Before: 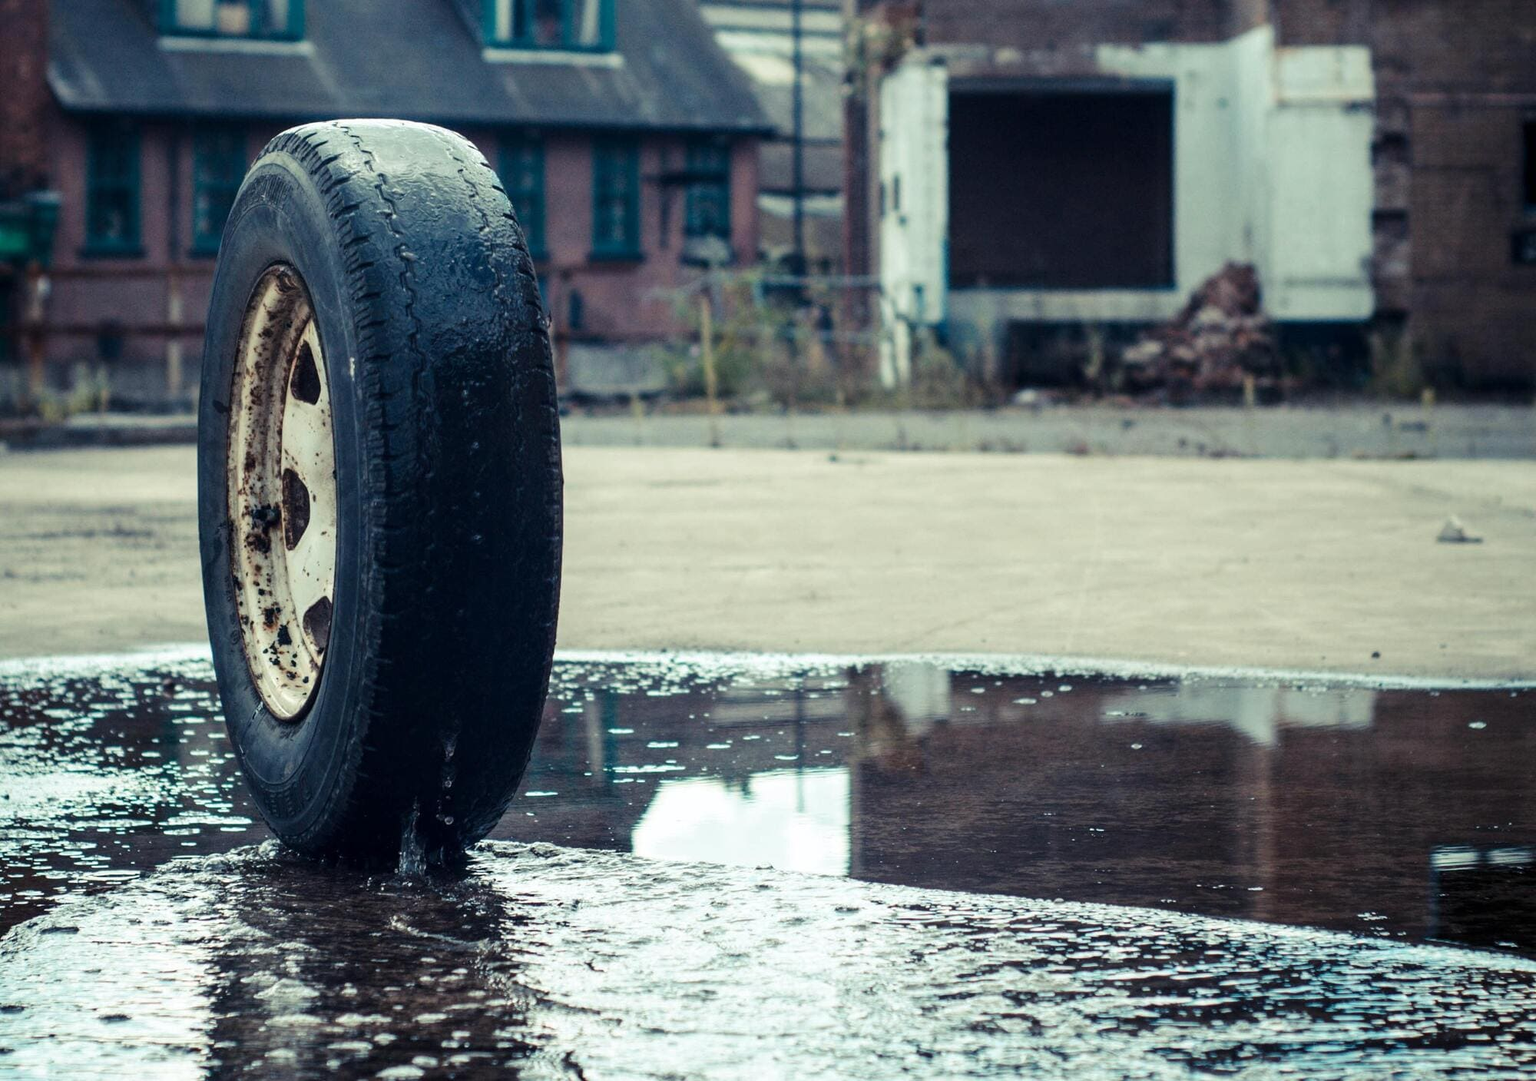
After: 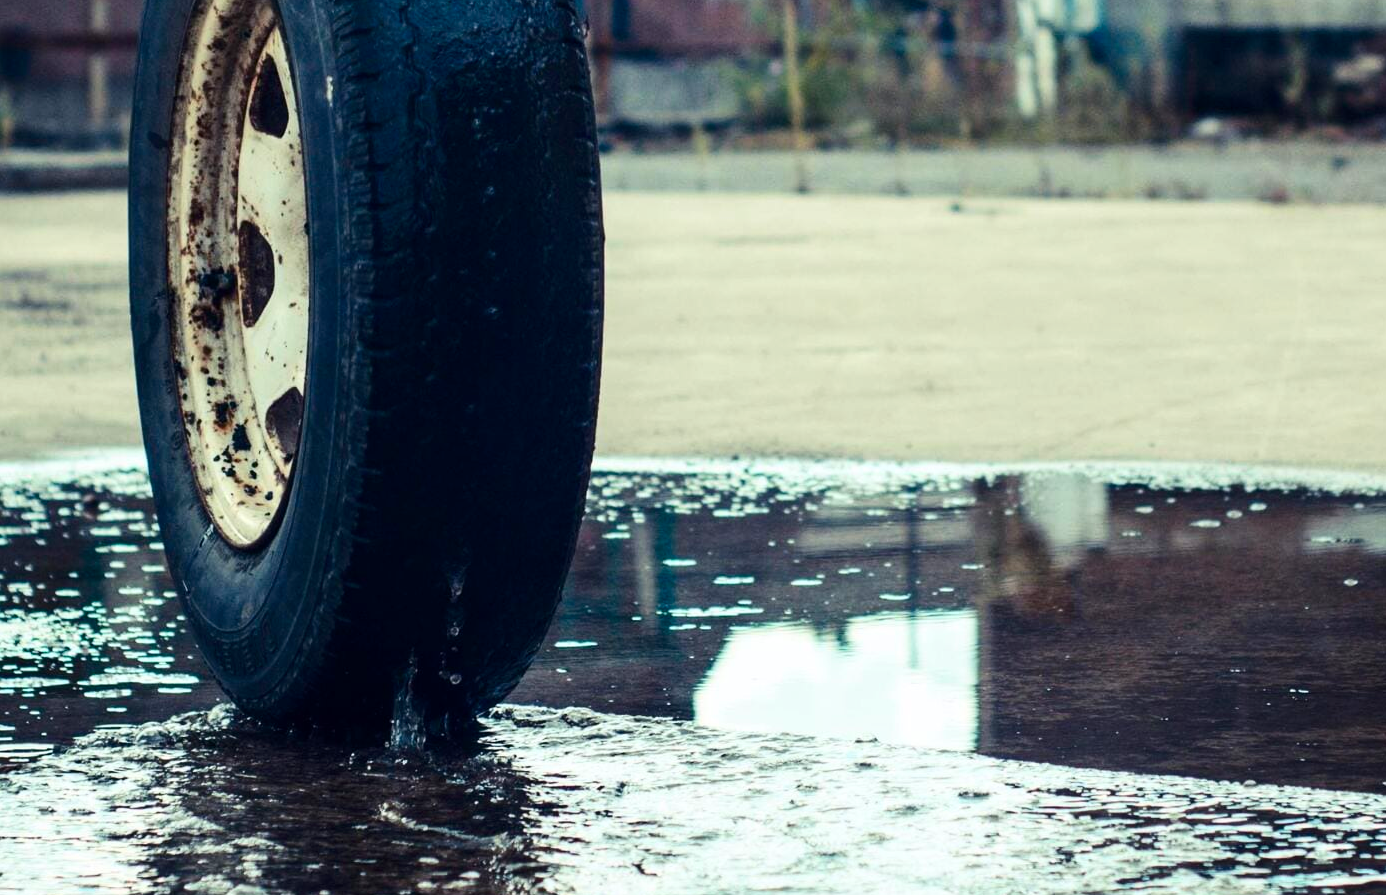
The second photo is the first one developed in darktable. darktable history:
contrast brightness saturation: contrast 0.18, saturation 0.3
crop: left 6.488%, top 27.668%, right 24.183%, bottom 8.656%
